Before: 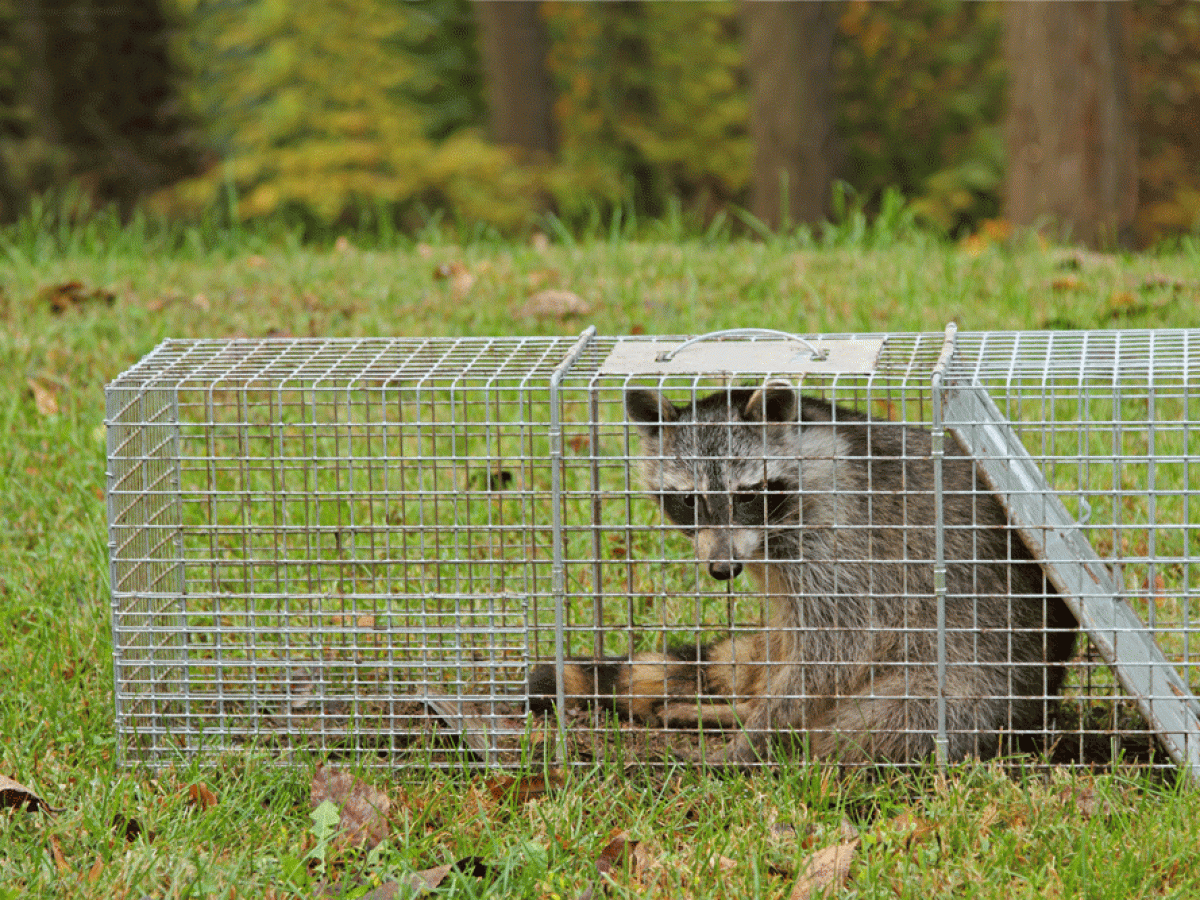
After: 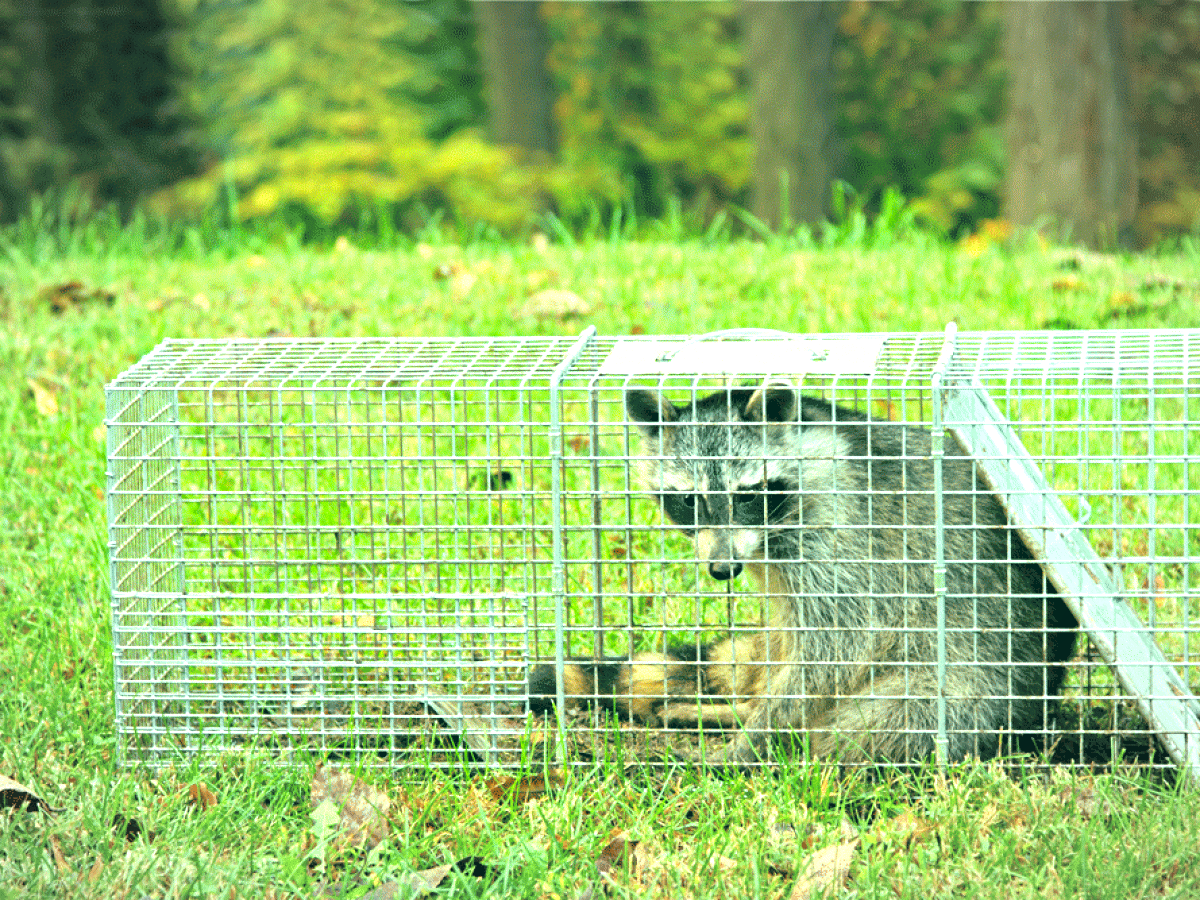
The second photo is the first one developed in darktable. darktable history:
tone equalizer: on, module defaults
vignetting: fall-off radius 100%, width/height ratio 1.337
color correction: highlights a* -20.08, highlights b* 9.8, shadows a* -20.4, shadows b* -10.76
exposure: black level correction 0, exposure 1.45 EV, compensate exposure bias true, compensate highlight preservation false
